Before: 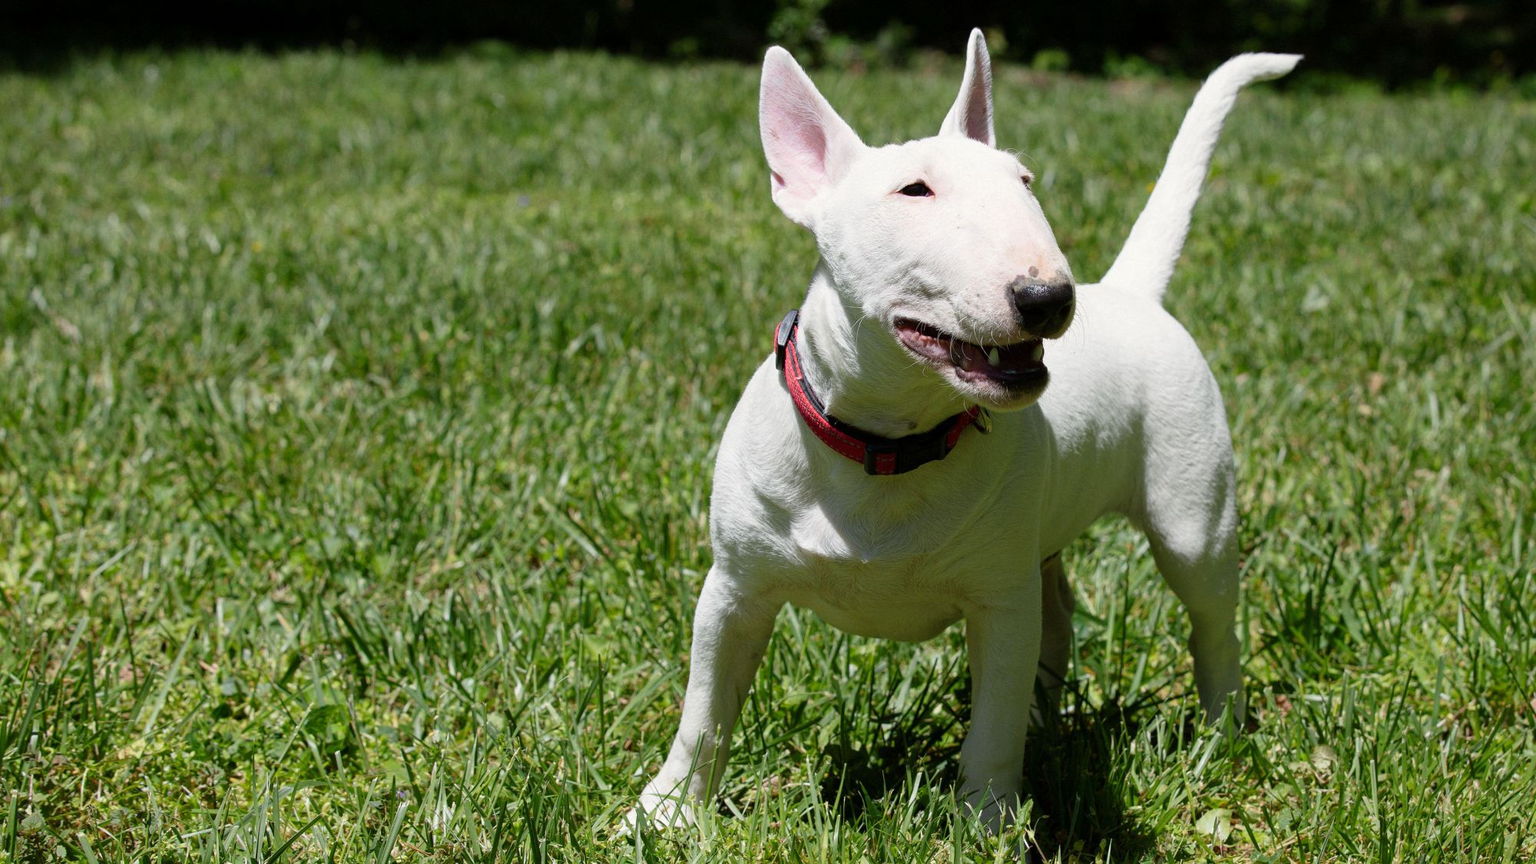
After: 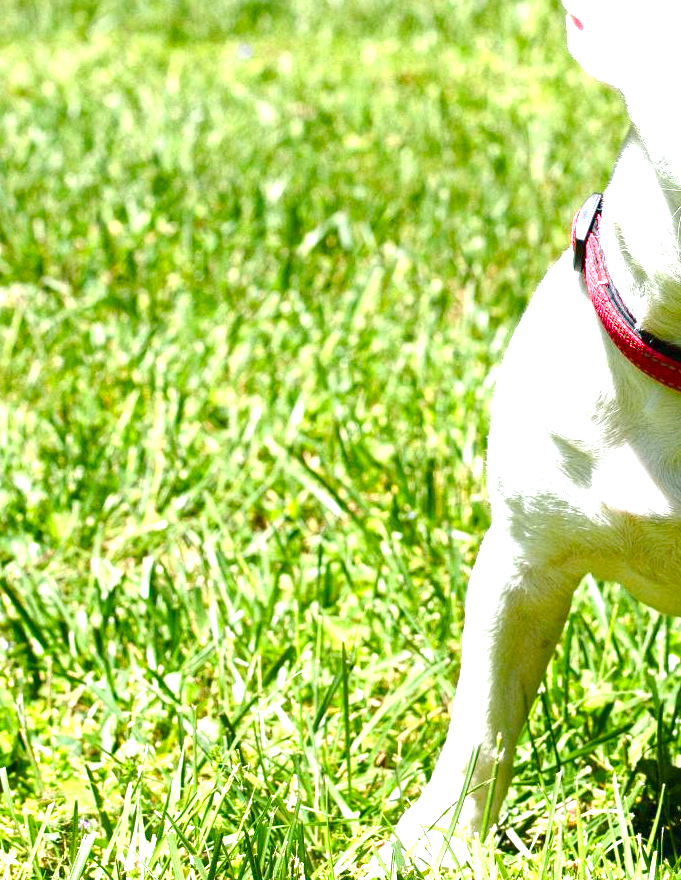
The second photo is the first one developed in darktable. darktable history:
crop and rotate: left 21.896%, top 18.738%, right 44.051%, bottom 2.972%
tone equalizer: smoothing diameter 2.18%, edges refinement/feathering 15.99, mask exposure compensation -1.57 EV, filter diffusion 5
color balance rgb: shadows lift › luminance -7.355%, shadows lift › chroma 2.194%, shadows lift › hue 202.62°, power › chroma 0.236%, power › hue 61.63°, perceptual saturation grading › global saturation 46.191%, perceptual saturation grading › highlights -49.102%, perceptual saturation grading › shadows 29.764%, perceptual brilliance grading › global brilliance 11.278%
exposure: black level correction 0, exposure 1.486 EV, compensate highlight preservation false
